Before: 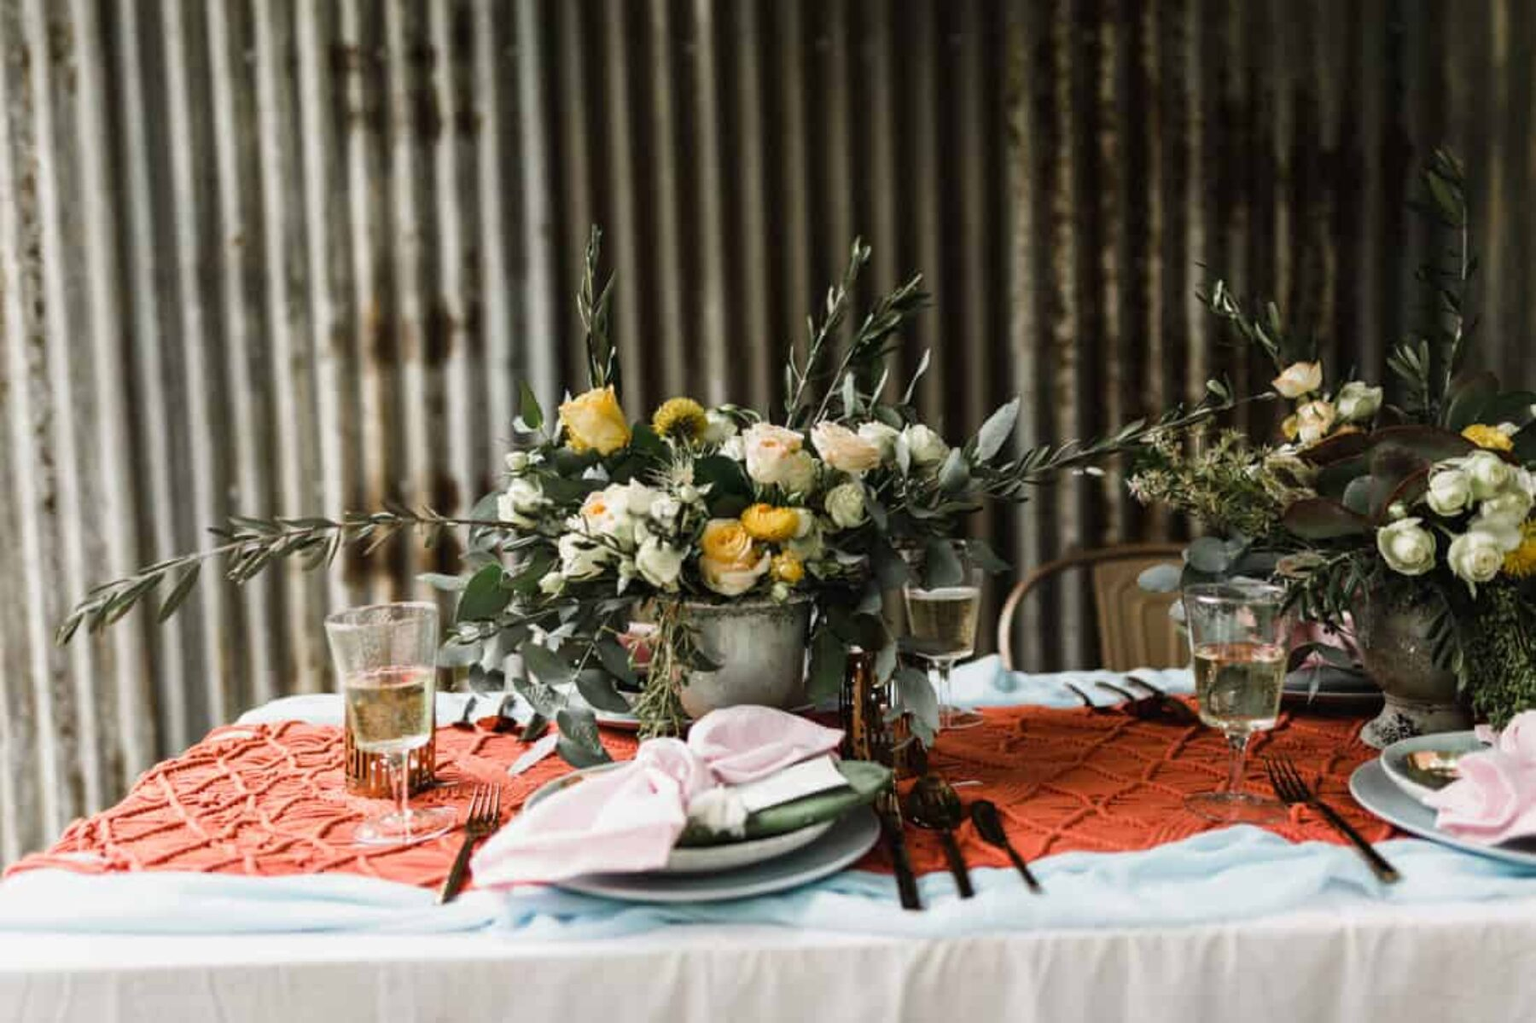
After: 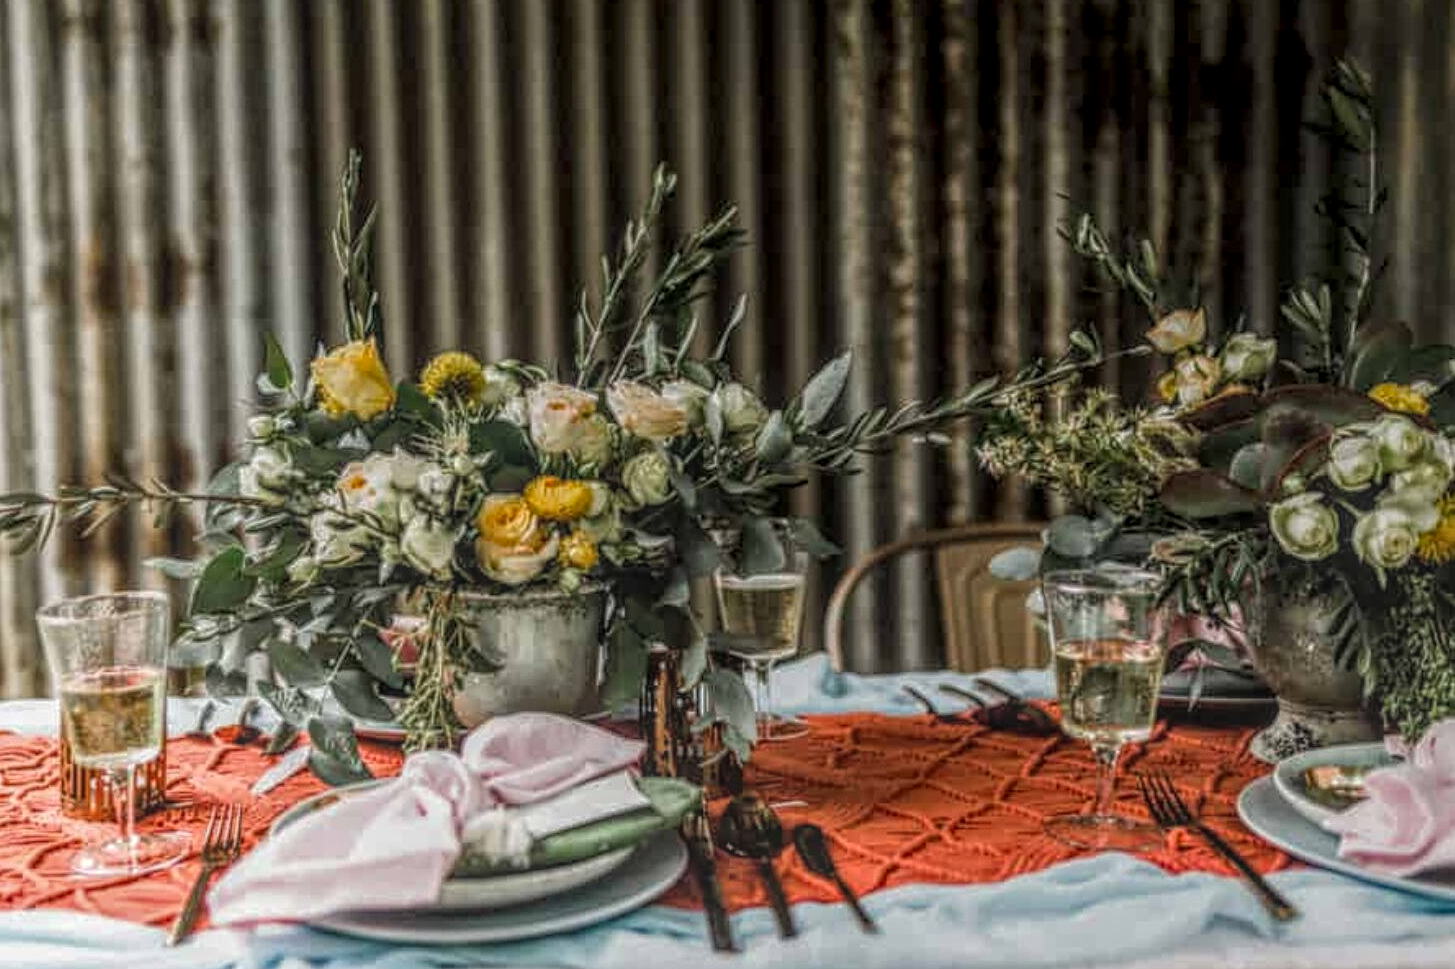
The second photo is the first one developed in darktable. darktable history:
crop: left 19.159%, top 9.58%, bottom 9.58%
tone equalizer: on, module defaults
local contrast: highlights 0%, shadows 0%, detail 200%, midtone range 0.25
